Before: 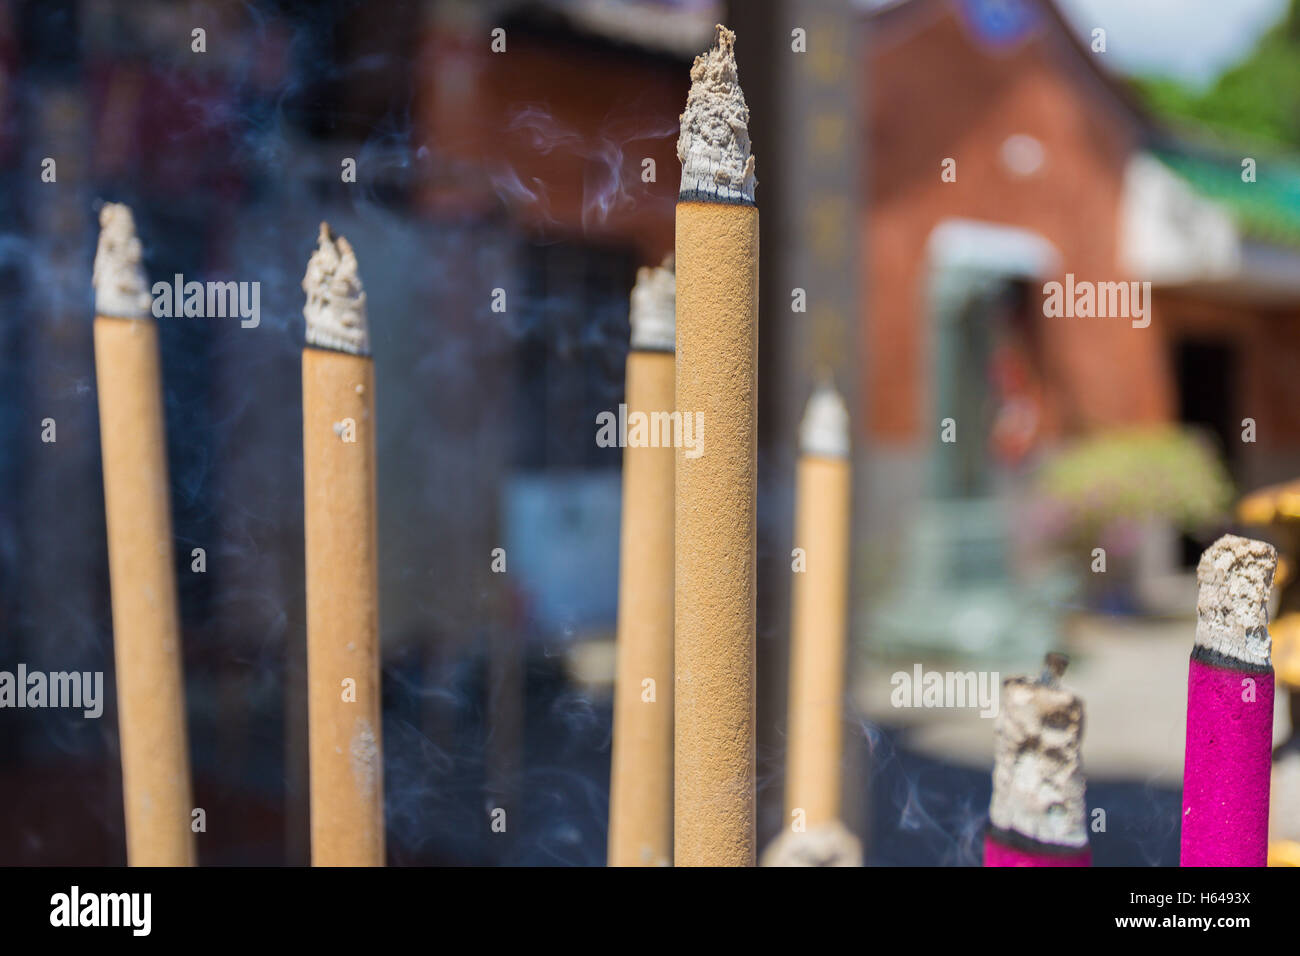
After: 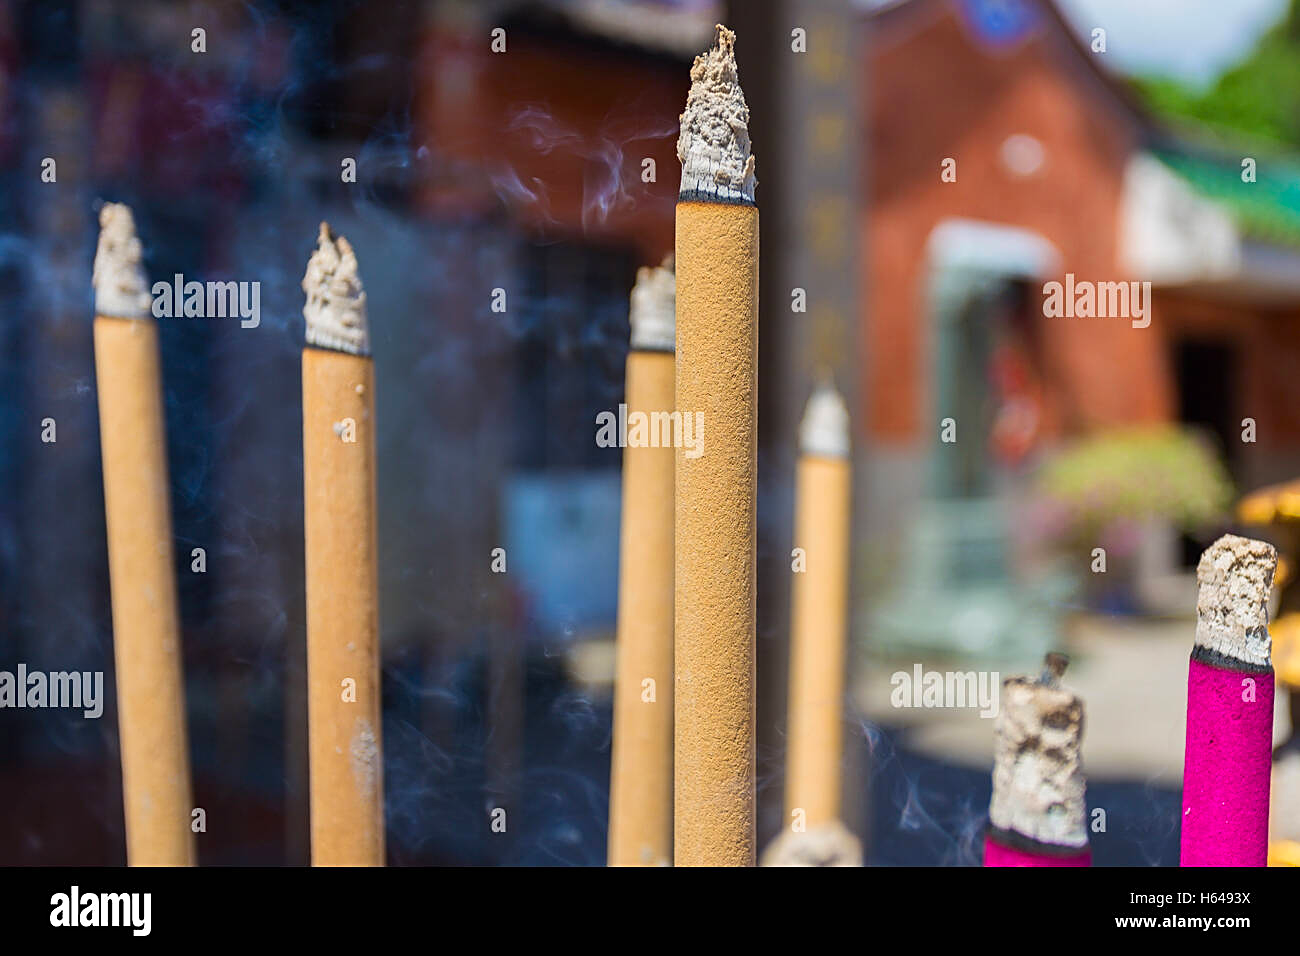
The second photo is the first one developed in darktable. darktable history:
sharpen: on, module defaults
contrast brightness saturation: contrast 0.084, saturation 0.199
